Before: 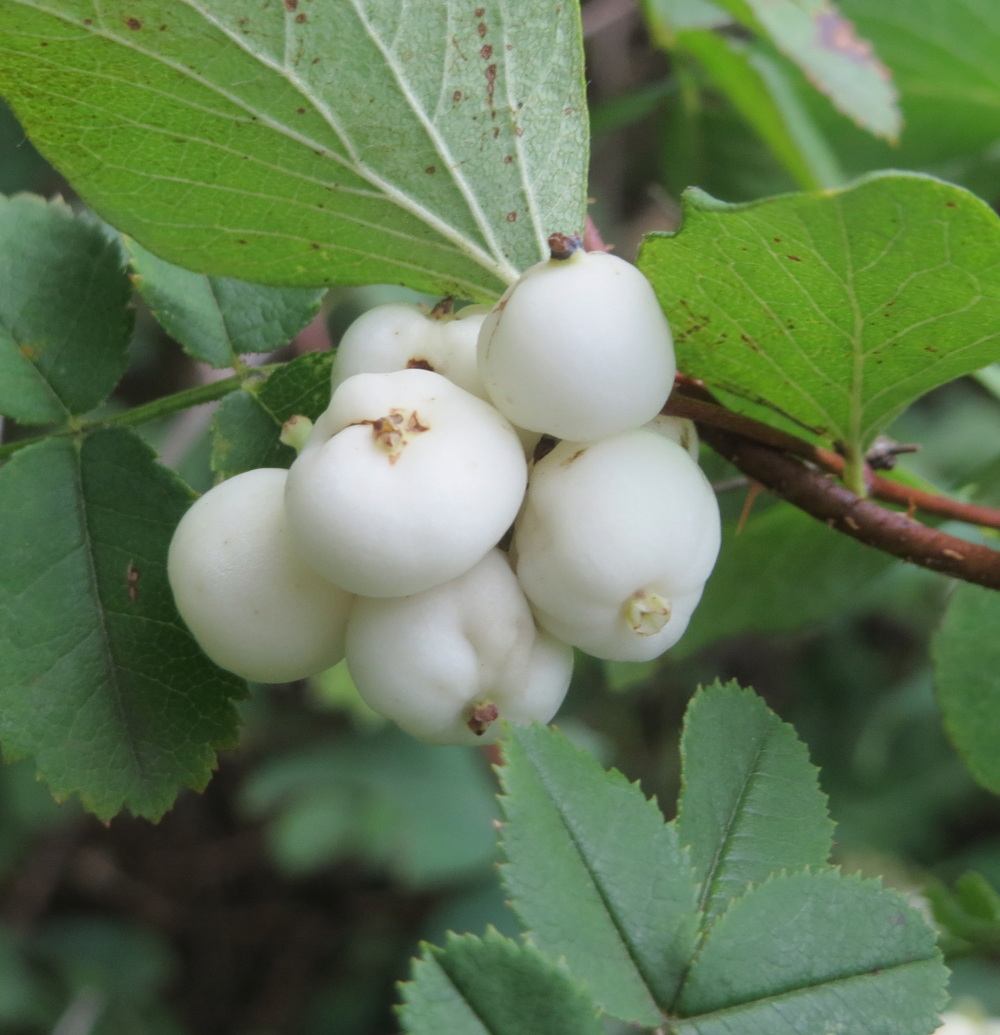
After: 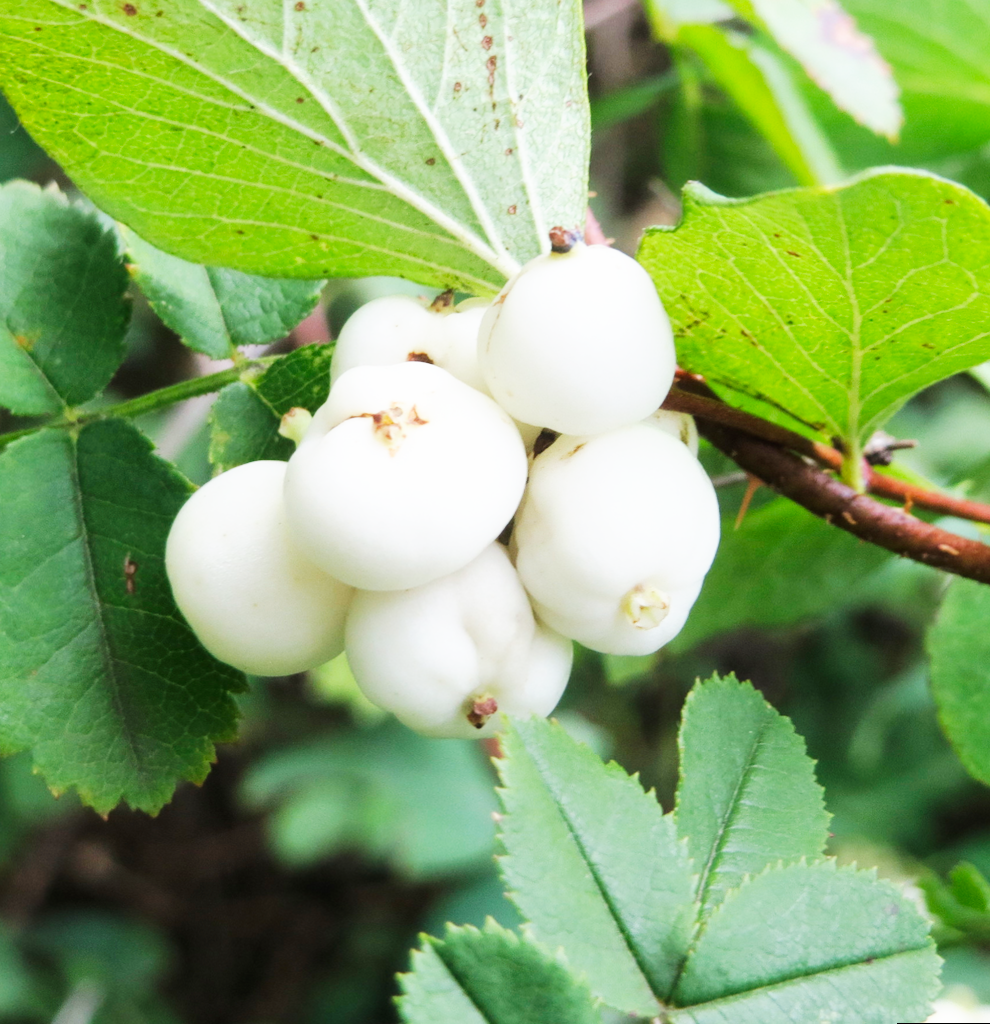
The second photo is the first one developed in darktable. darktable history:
rotate and perspective: rotation 0.174°, lens shift (vertical) 0.013, lens shift (horizontal) 0.019, shear 0.001, automatic cropping original format, crop left 0.007, crop right 0.991, crop top 0.016, crop bottom 0.997
base curve: curves: ch0 [(0, 0) (0.007, 0.004) (0.027, 0.03) (0.046, 0.07) (0.207, 0.54) (0.442, 0.872) (0.673, 0.972) (1, 1)], preserve colors none
